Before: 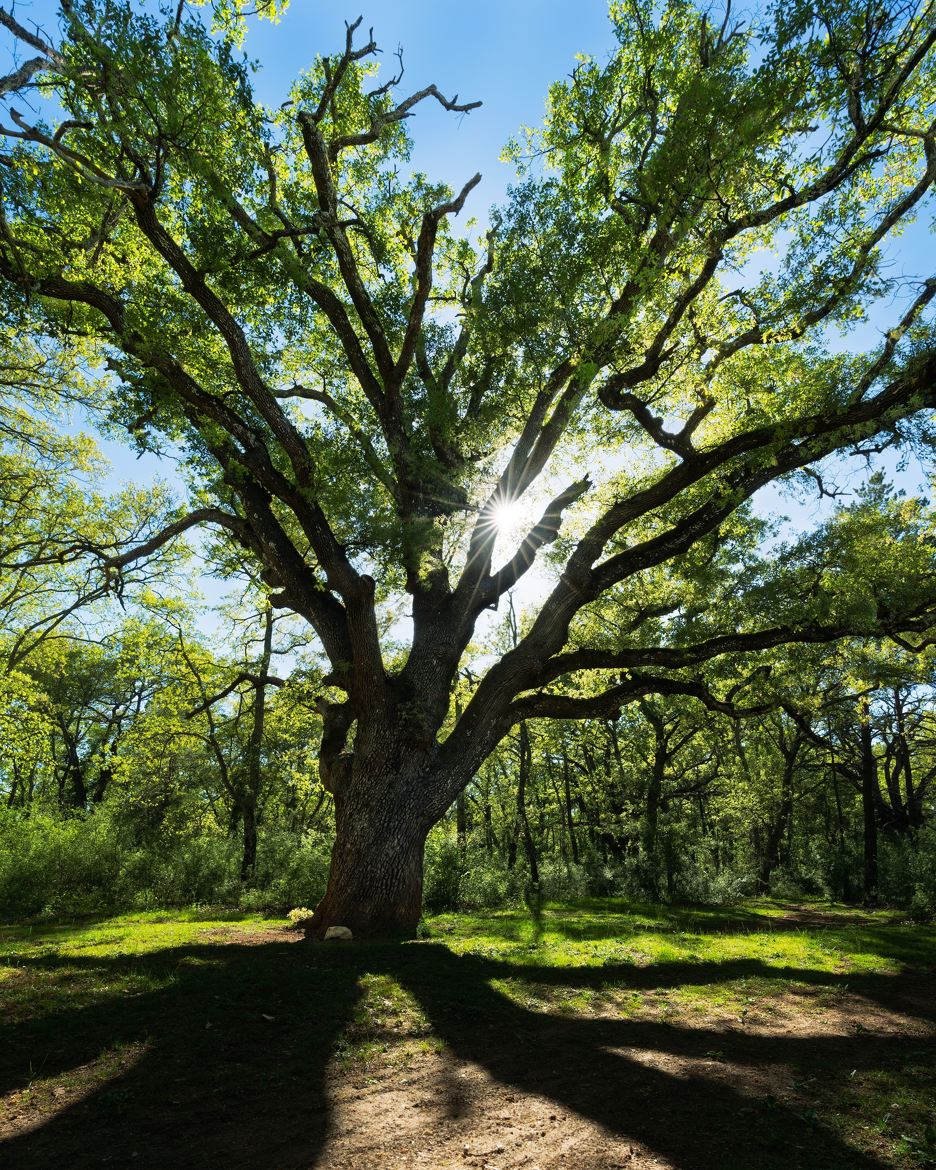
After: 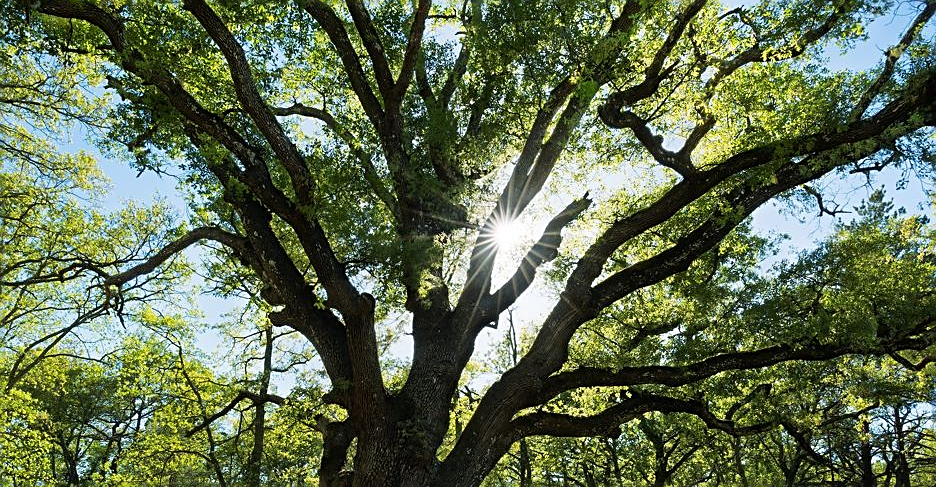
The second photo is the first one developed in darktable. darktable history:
sharpen: on, module defaults
crop and rotate: top 24.141%, bottom 34.228%
